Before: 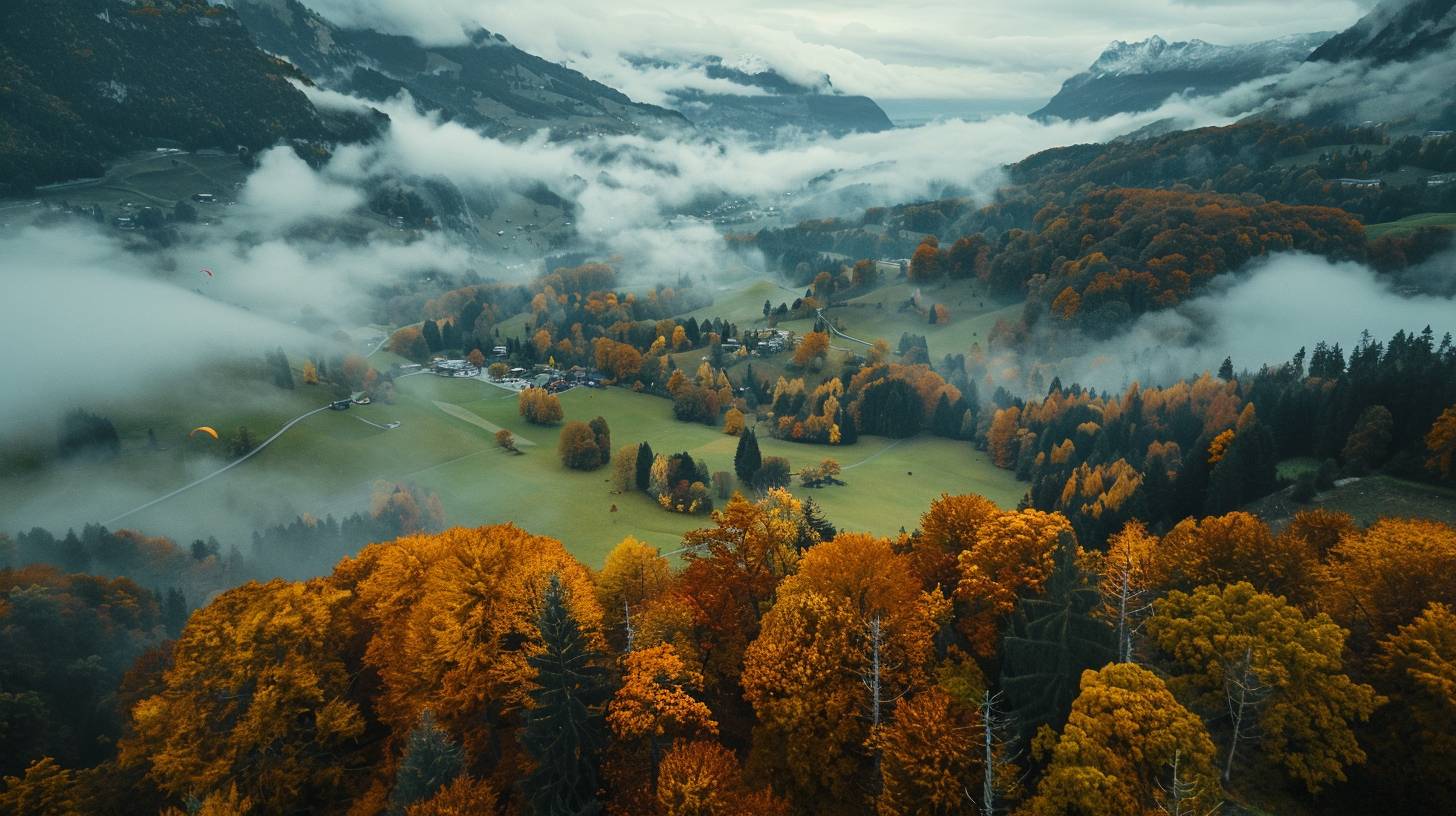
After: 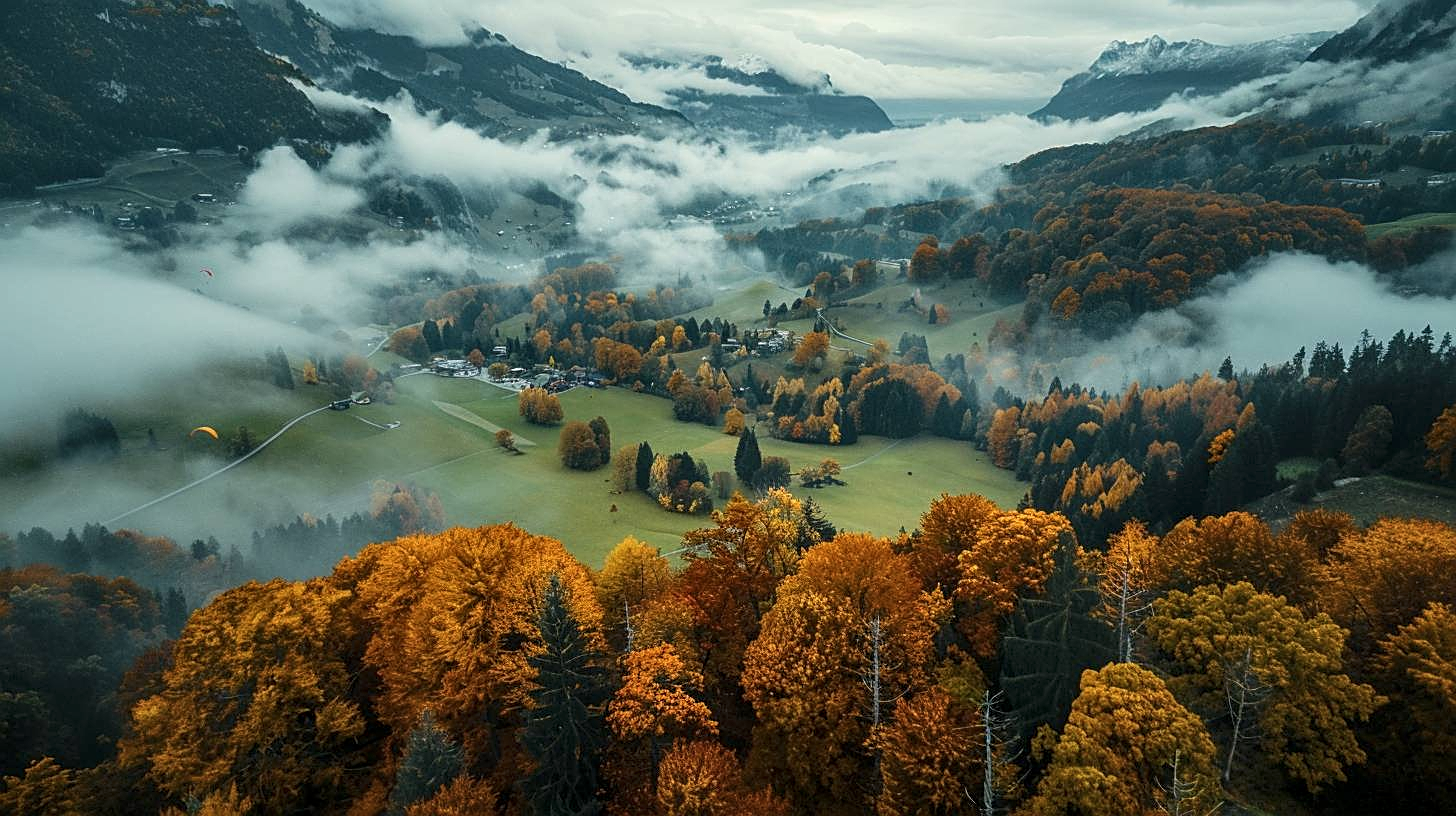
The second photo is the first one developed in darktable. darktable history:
local contrast: detail 130%
color balance rgb: global vibrance -1%, saturation formula JzAzBz (2021)
sharpen: on, module defaults
